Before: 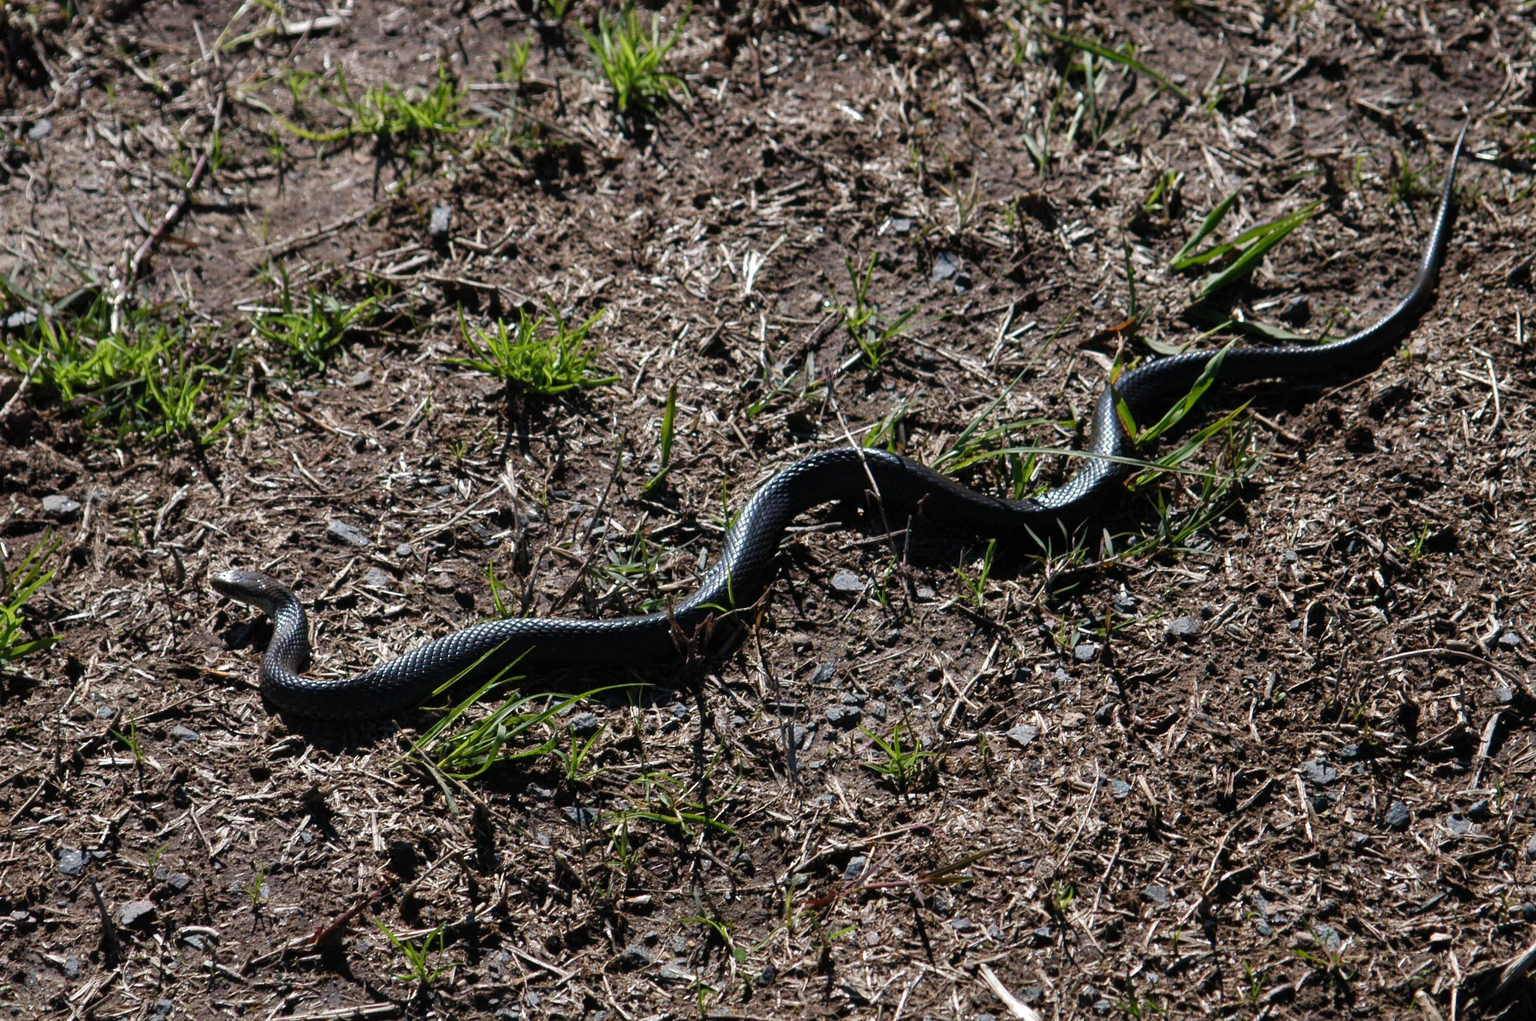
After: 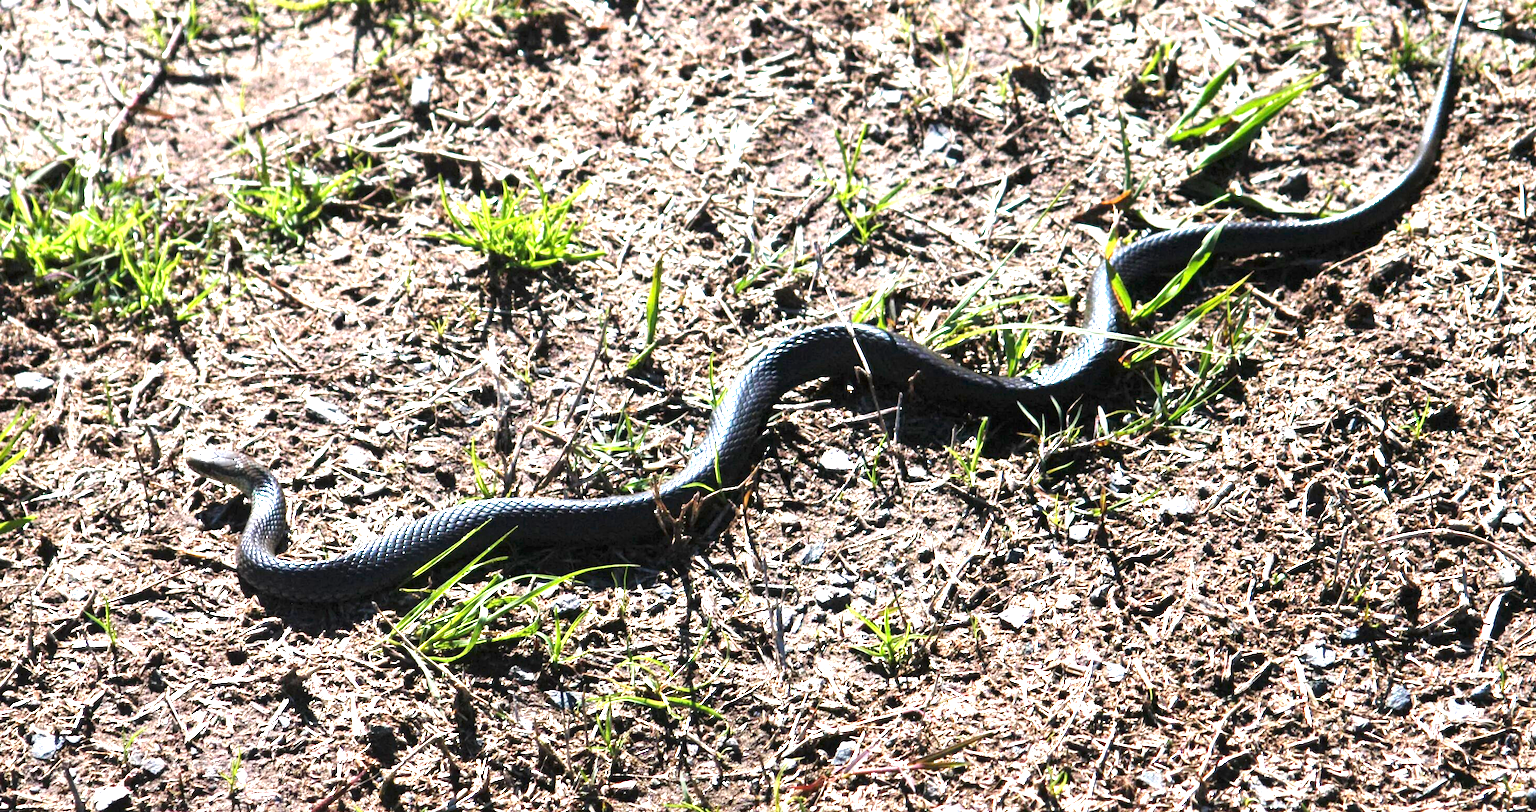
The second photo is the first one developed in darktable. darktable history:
crop and rotate: left 1.877%, top 12.863%, right 0.159%, bottom 9.159%
exposure: black level correction 0, exposure 1.624 EV, compensate highlight preservation false
tone equalizer: -8 EV -0.759 EV, -7 EV -0.685 EV, -6 EV -0.595 EV, -5 EV -0.398 EV, -3 EV 0.369 EV, -2 EV 0.6 EV, -1 EV 0.687 EV, +0 EV 0.721 EV, smoothing diameter 24.83%, edges refinement/feathering 9.14, preserve details guided filter
